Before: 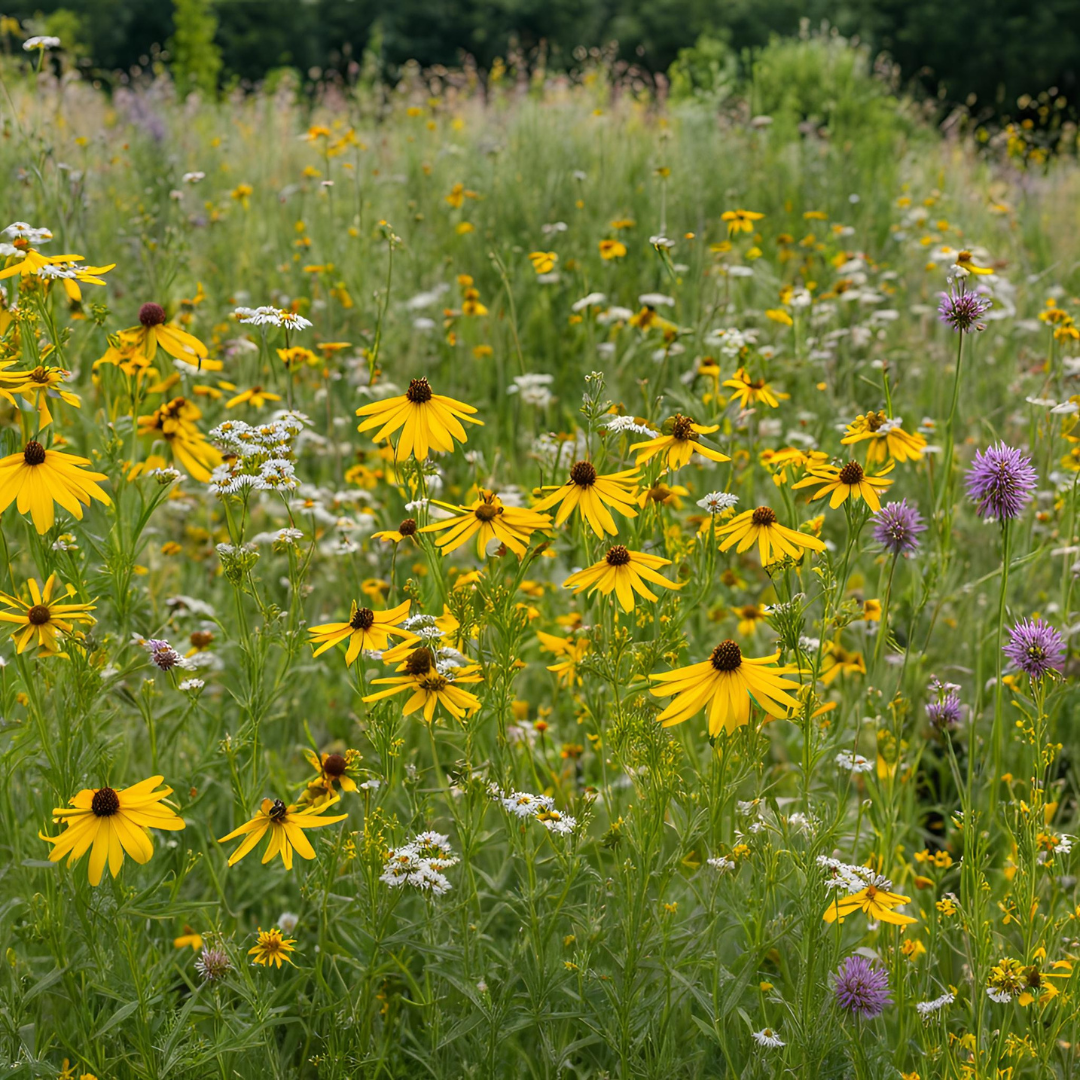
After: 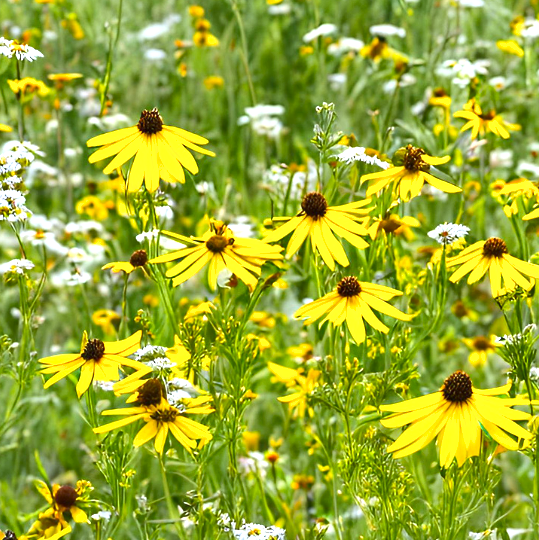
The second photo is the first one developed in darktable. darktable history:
contrast brightness saturation: contrast 0.1, brightness 0.02, saturation 0.02
exposure: black level correction 0, exposure 1.1 EV, compensate highlight preservation false
shadows and highlights: white point adjustment 0.05, highlights color adjustment 55.9%, soften with gaussian
crop: left 25%, top 25%, right 25%, bottom 25%
white balance: red 0.931, blue 1.11
